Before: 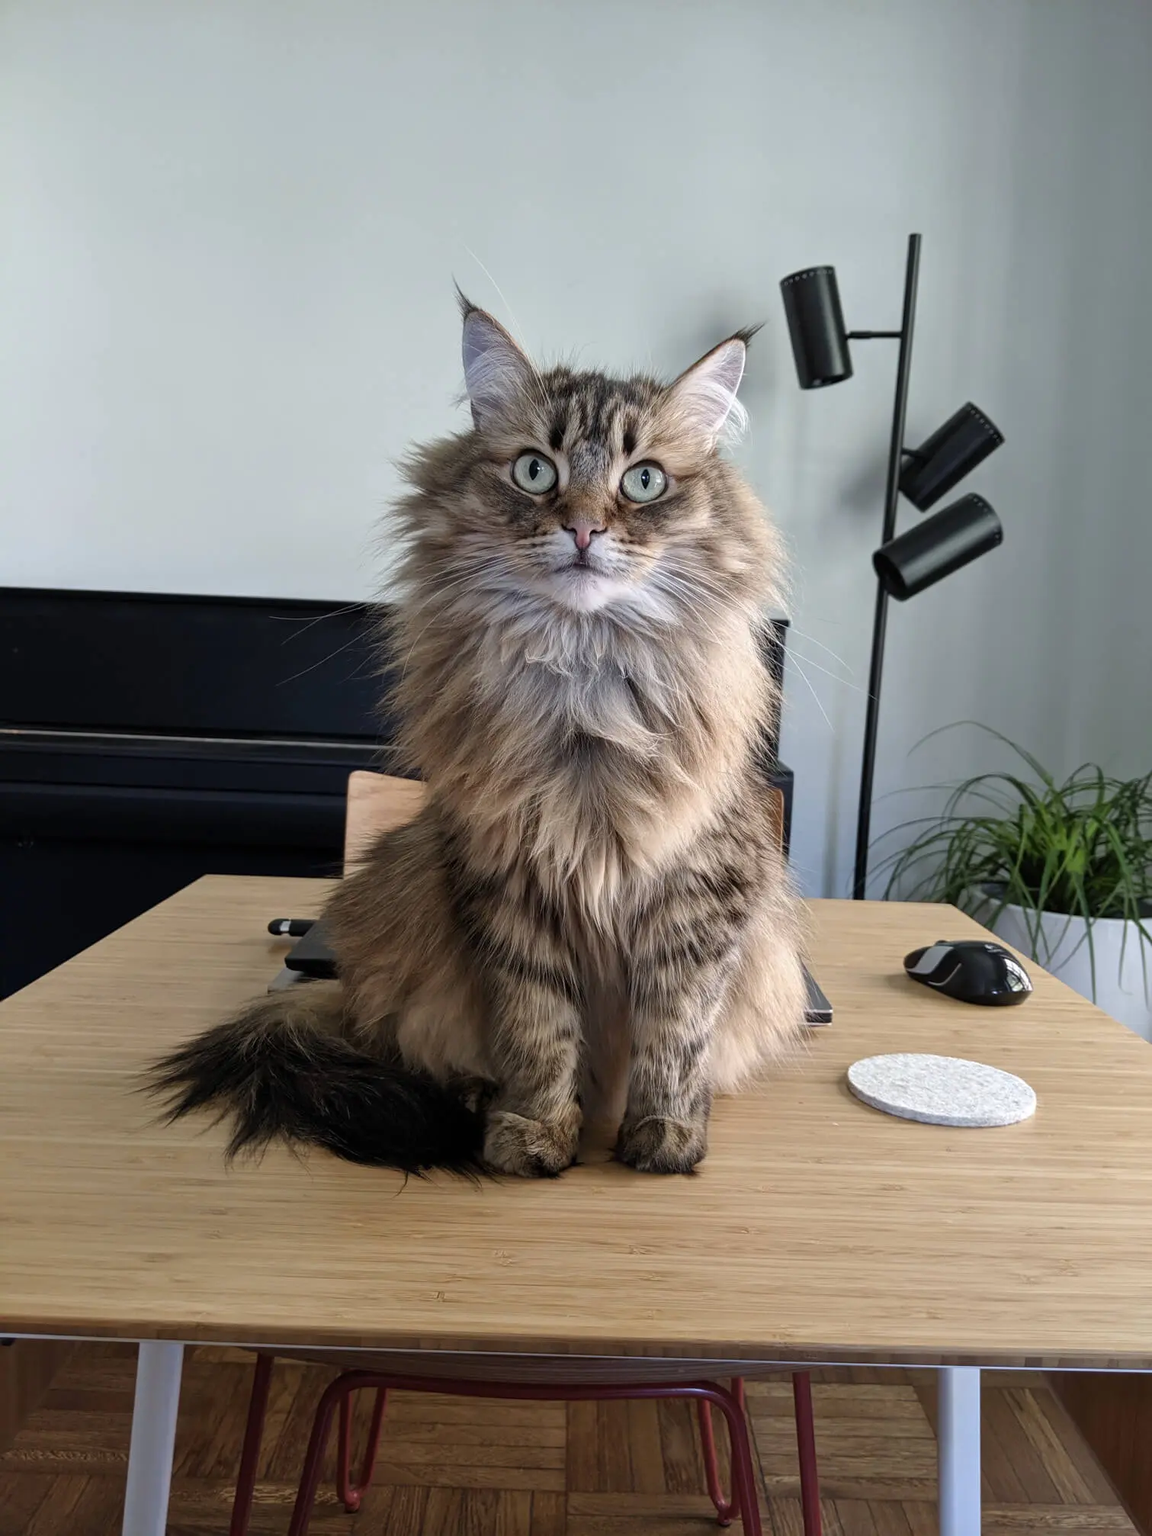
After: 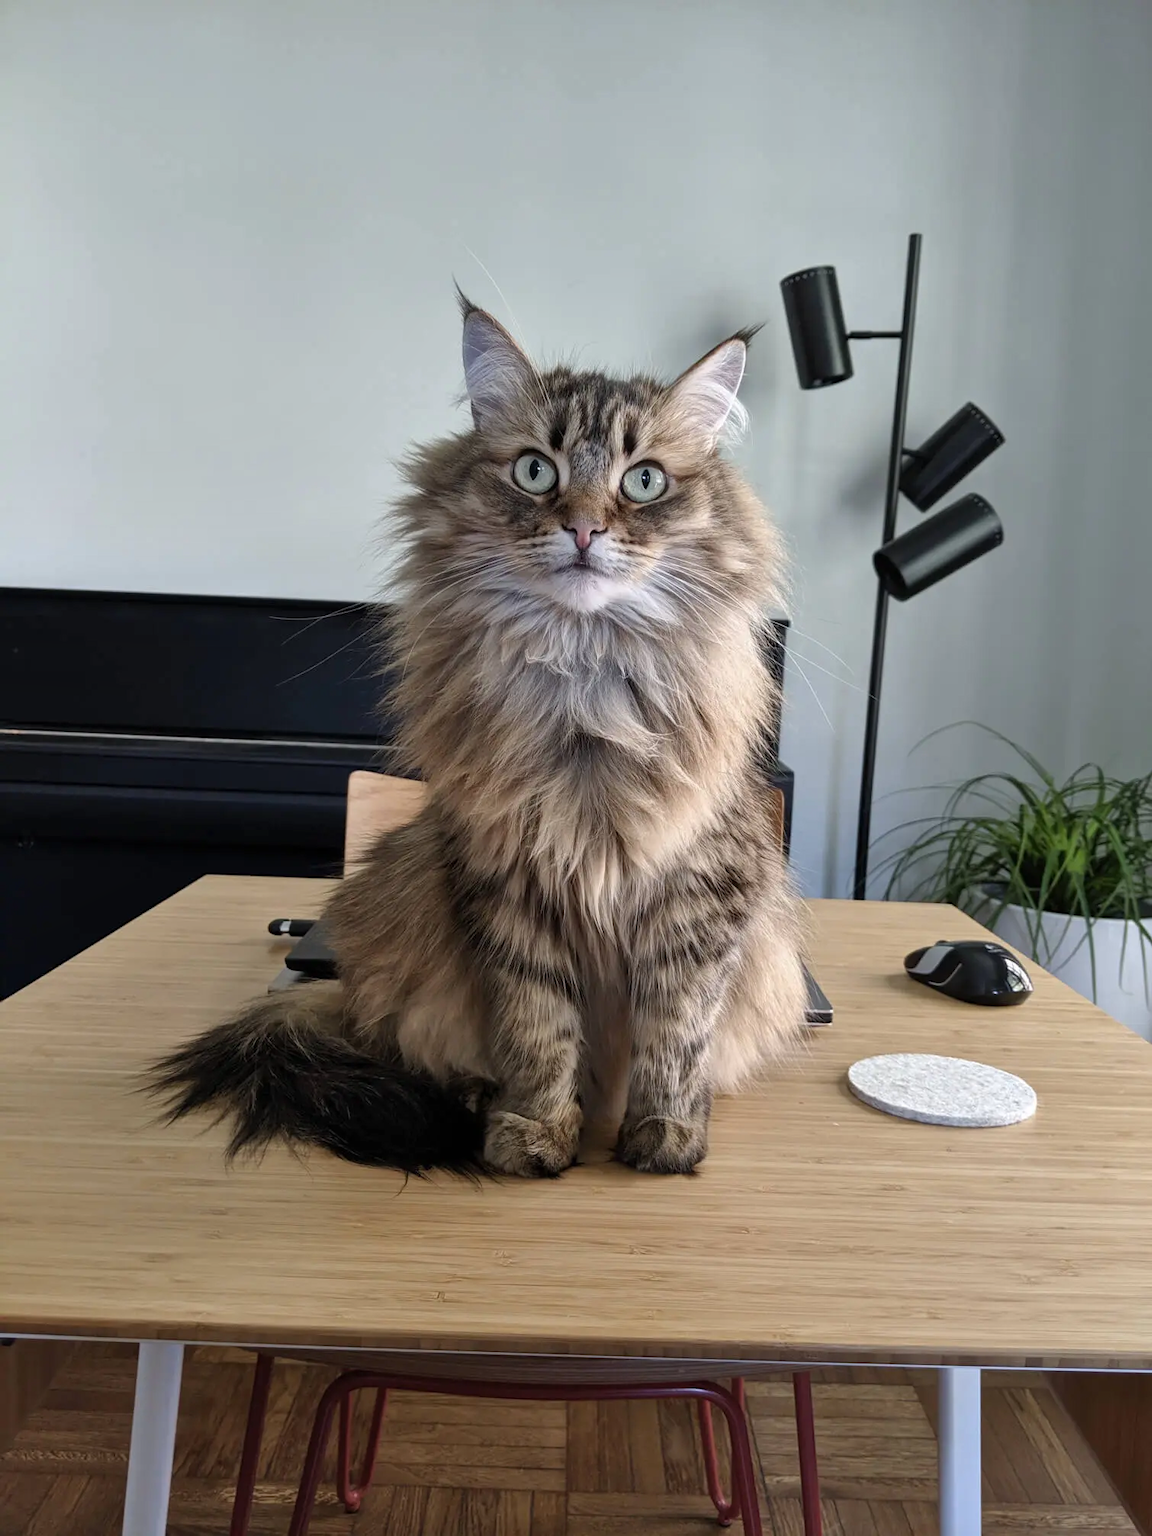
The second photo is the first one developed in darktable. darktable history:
shadows and highlights: shadows 34.6, highlights -35.07, highlights color adjustment 0.667%, soften with gaussian
